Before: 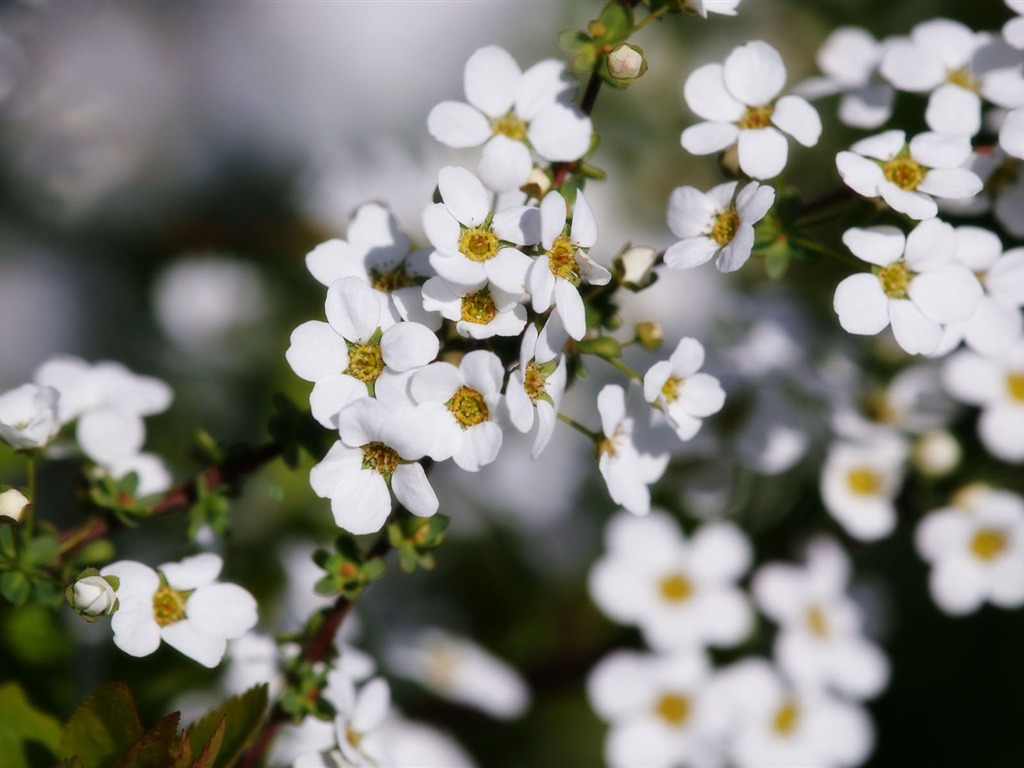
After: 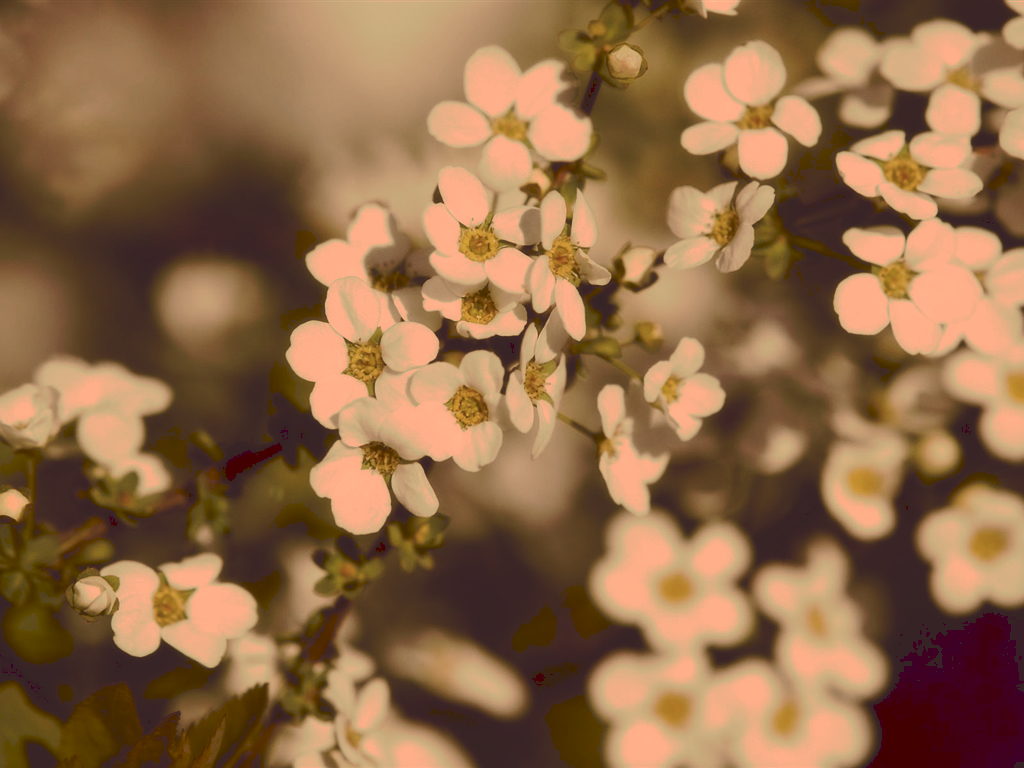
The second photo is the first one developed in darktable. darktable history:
tone curve: curves: ch0 [(0, 0) (0.003, 0.149) (0.011, 0.152) (0.025, 0.154) (0.044, 0.164) (0.069, 0.179) (0.1, 0.194) (0.136, 0.211) (0.177, 0.232) (0.224, 0.258) (0.277, 0.289) (0.335, 0.326) (0.399, 0.371) (0.468, 0.438) (0.543, 0.504) (0.623, 0.569) (0.709, 0.642) (0.801, 0.716) (0.898, 0.775) (1, 1)], preserve colors none
color look up table: target L [94.03, 93.14, 86.06, 83.33, 74.23, 72.65, 66.88, 62.82, 60.3, 61.08, 43.98, 28.71, 6.221, 86.2, 82.52, 81.63, 76.91, 69.58, 63.66, 67.99, 61.21, 43.62, 42.56, 36.99, 9.405, 95.17, 86.3, 74.04, 66.29, 66.27, 54.01, 64.07, 55.44, 61.9, 55.59, 43.81, 35.65, 41.7, 15.75, 13.82, 2.747, 83.41, 82.26, 74.35, 60.74, 47.44, 45.39, 30.83, 27.47], target a [17.96, 13.41, -25.13, -43.96, -14.2, 4.774, 3.956, 11.63, -20.79, -25.57, -7.653, -4.131, 13.28, 34.18, 21.74, 44.49, 37.93, 18.9, 29.09, 54.52, 46.6, 17.91, 36.48, 31.87, 27.31, 20.02, 37.56, 60, 13.47, 73.72, 31.37, 14.27, 23.11, 45.98, 48.21, 35.35, 14.84, 17.27, 30.21, 21.43, 18.34, -42.61, -5.497, -19.02, -28.79, 2.827, -4.163, -7.51, 12.14], target b [55.56, 84.82, 73.19, 47.82, 53.1, 72.19, 51.71, 37.34, 34.98, 56.07, 62.55, 48.74, 10.47, 59.48, 76.27, 47.69, 60.41, 64.45, 44.29, 41.48, 53.57, 59.26, 47.02, 62.7, 15.94, 43.4, 31.3, 18.78, 24.12, 0.745, 21.68, -3.025, 9.333, -4.18, 24.08, 8.034, 9.377, -4.508, 26.5, 22.89, 4.475, 28.37, 29.87, 12.24, 21.74, 22.31, 10.15, 39.56, 38.47], num patches 49
